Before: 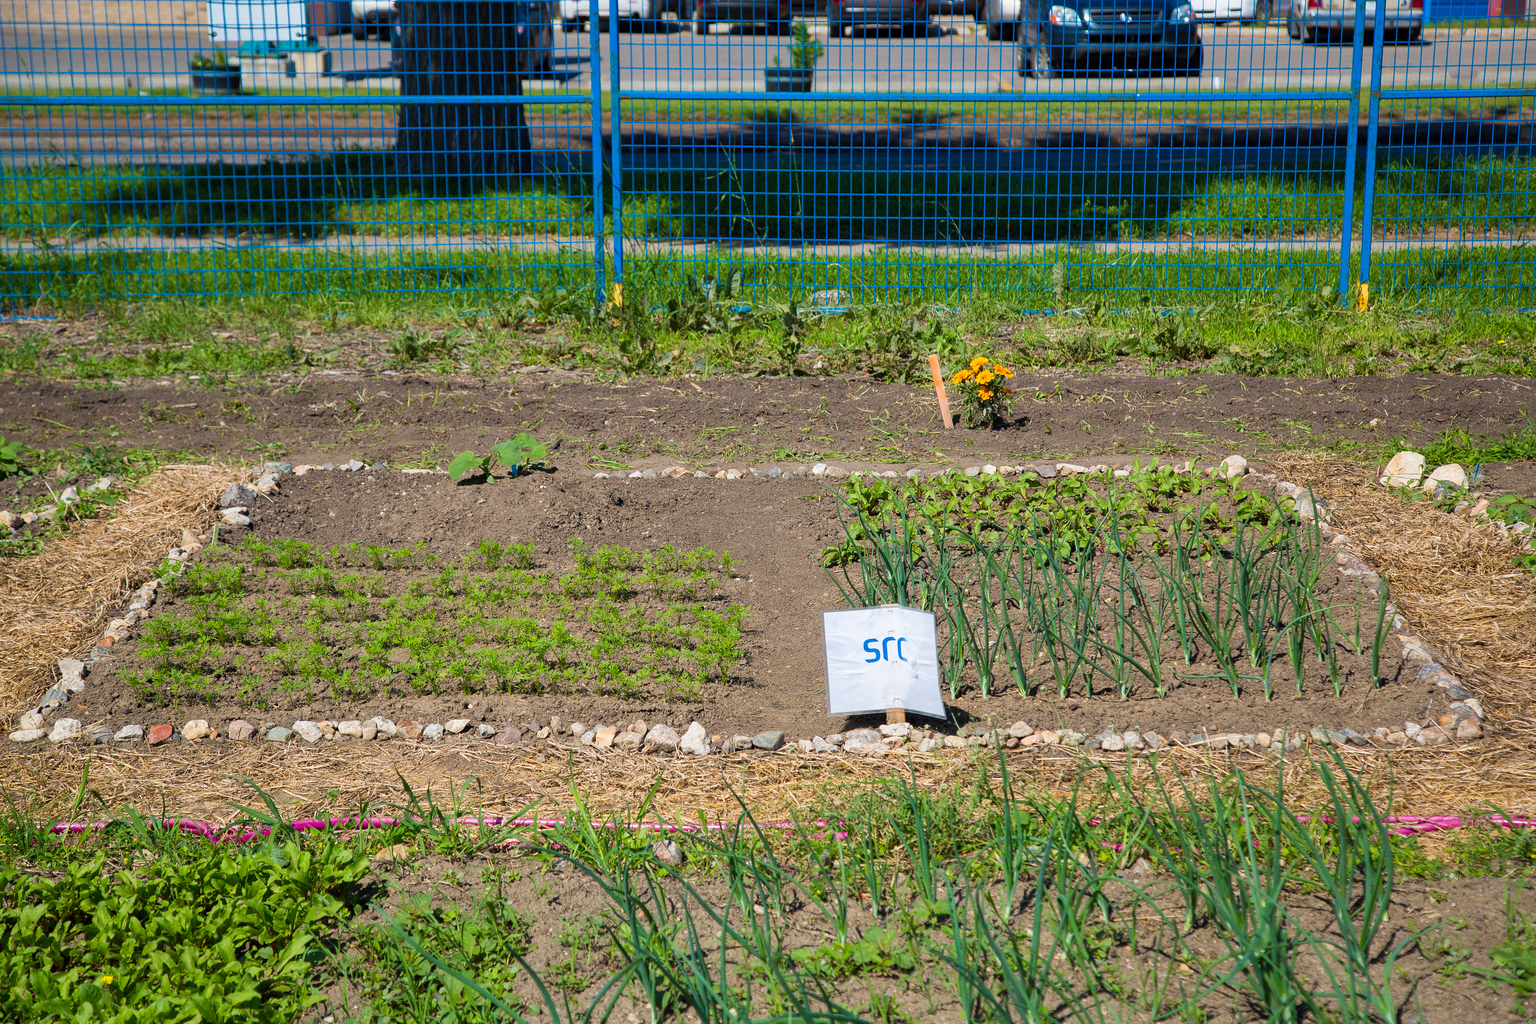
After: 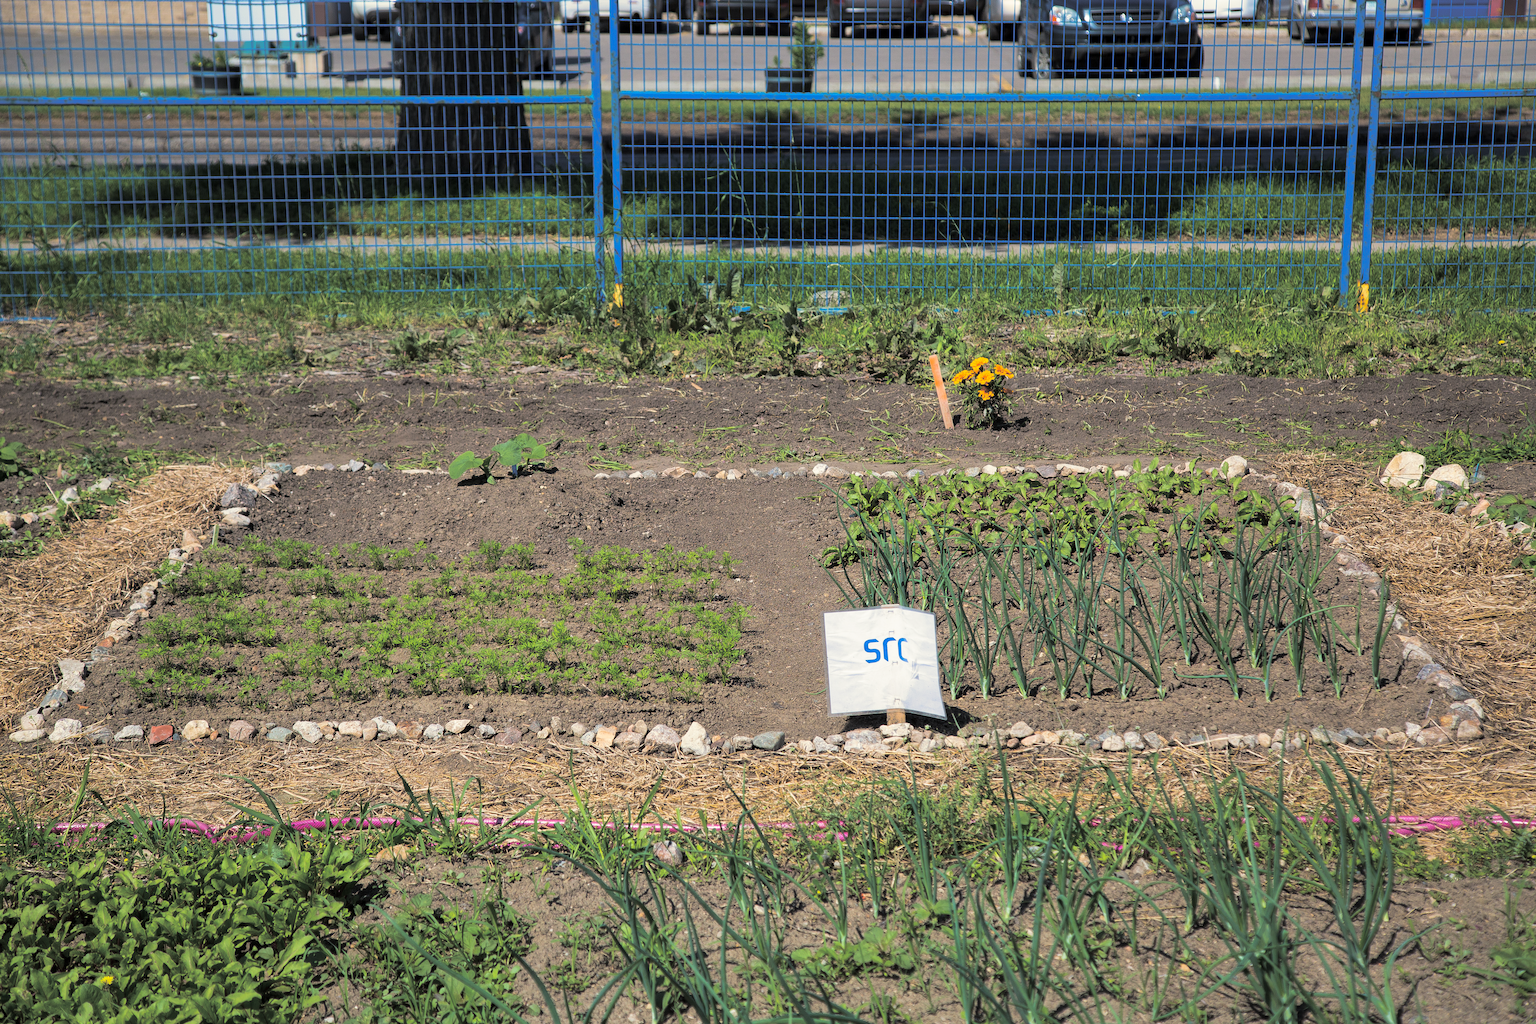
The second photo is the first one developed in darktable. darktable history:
split-toning: shadows › hue 43.2°, shadows › saturation 0, highlights › hue 50.4°, highlights › saturation 1
white balance: emerald 1
